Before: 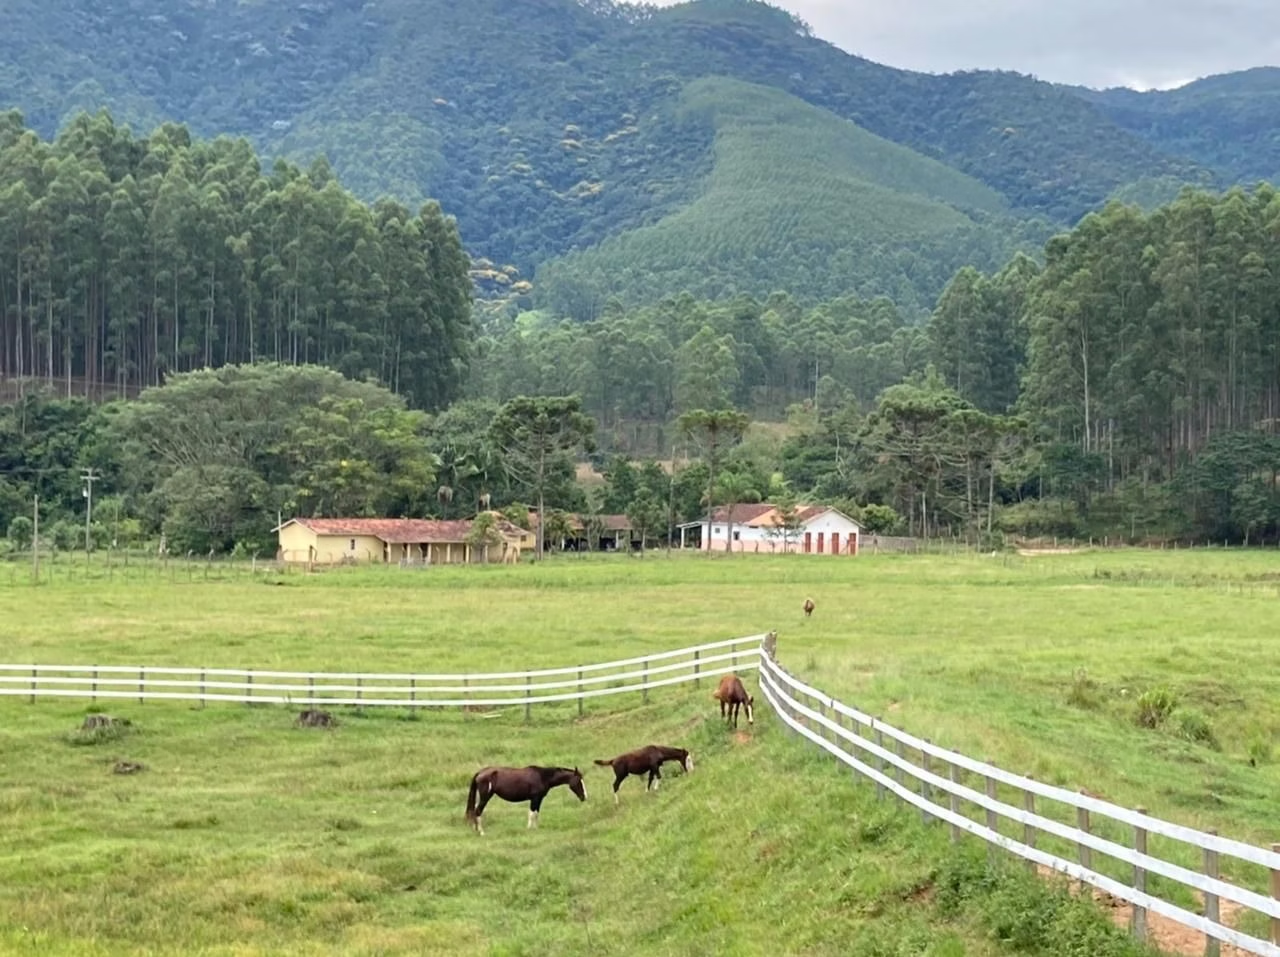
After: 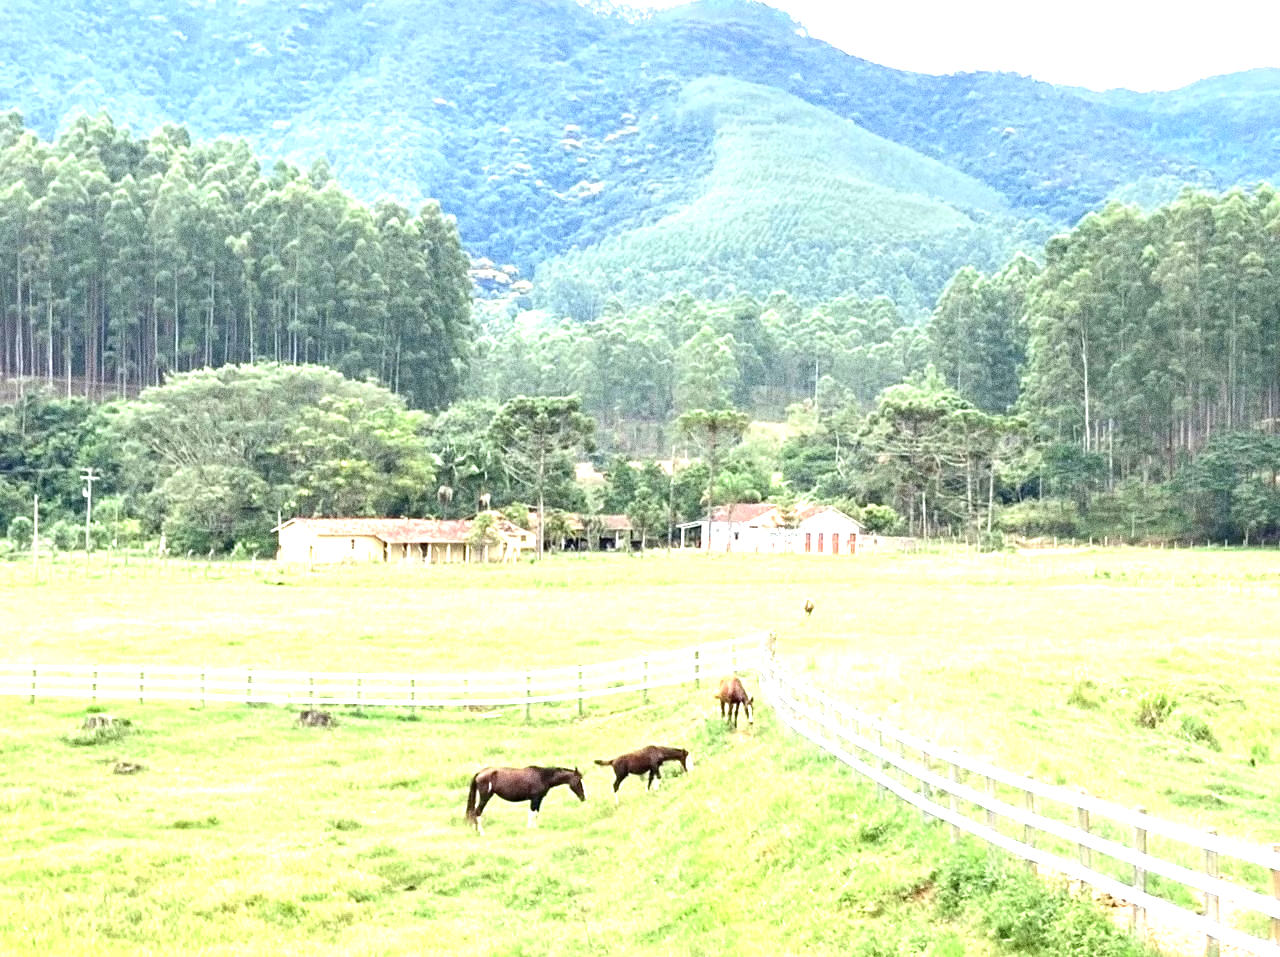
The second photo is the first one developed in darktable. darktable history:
tone equalizer: on, module defaults
grain: coarseness 0.09 ISO, strength 40%
color zones: curves: ch1 [(0.113, 0.438) (0.75, 0.5)]; ch2 [(0.12, 0.526) (0.75, 0.5)]
exposure: black level correction 0.001, exposure 1.719 EV, compensate exposure bias true, compensate highlight preservation false
